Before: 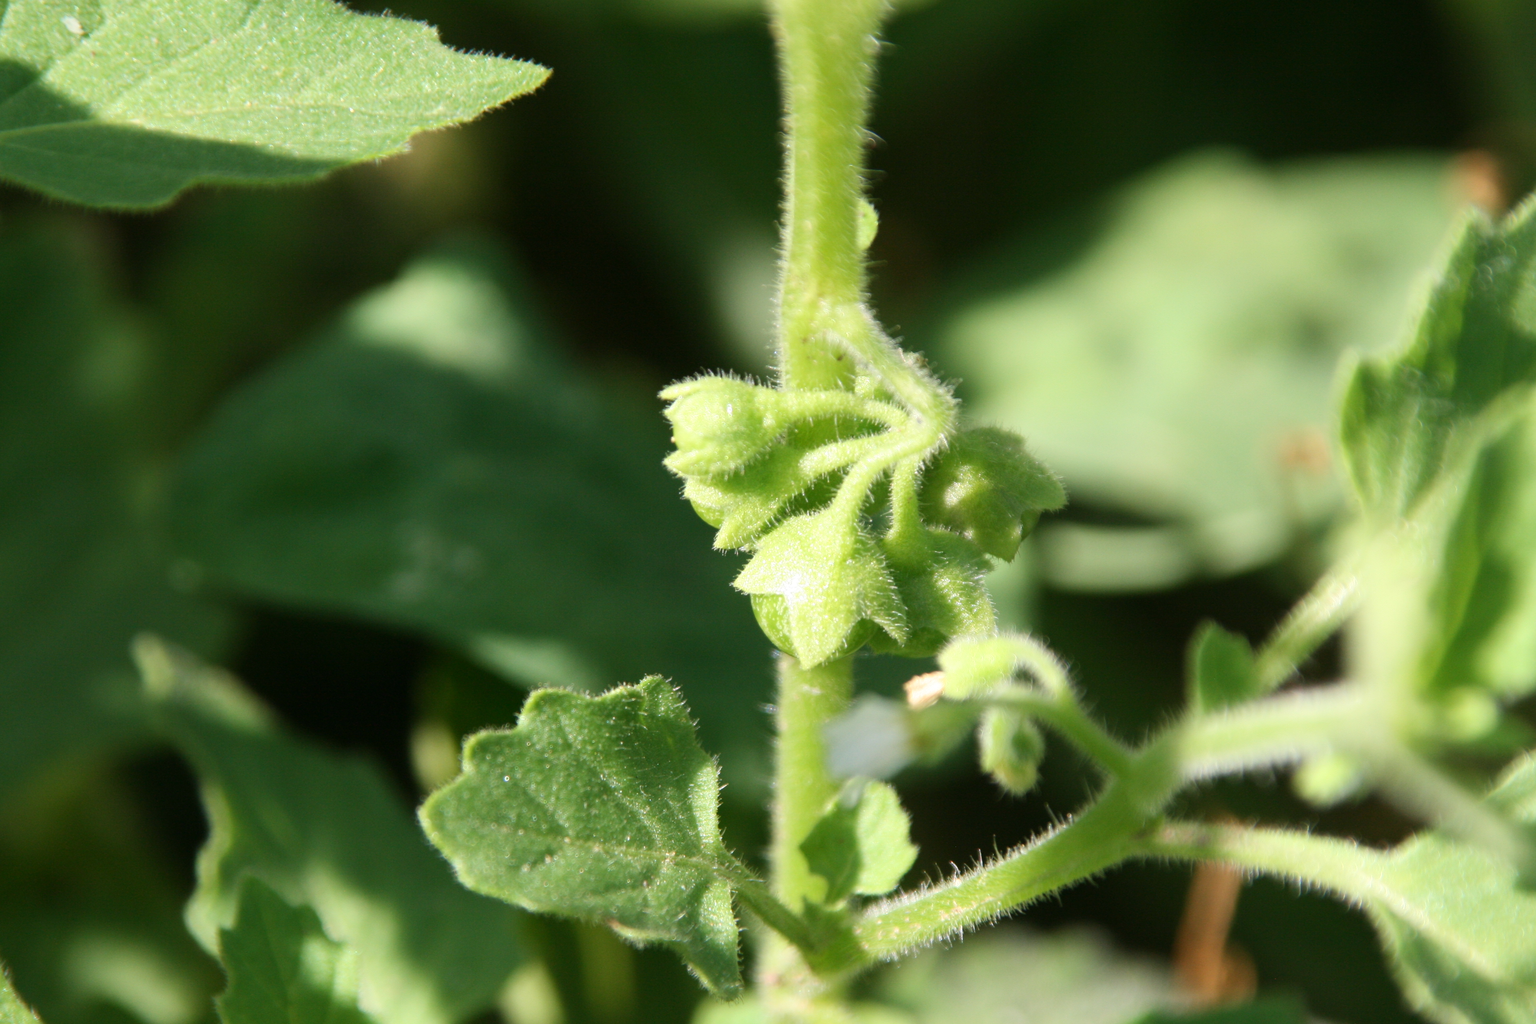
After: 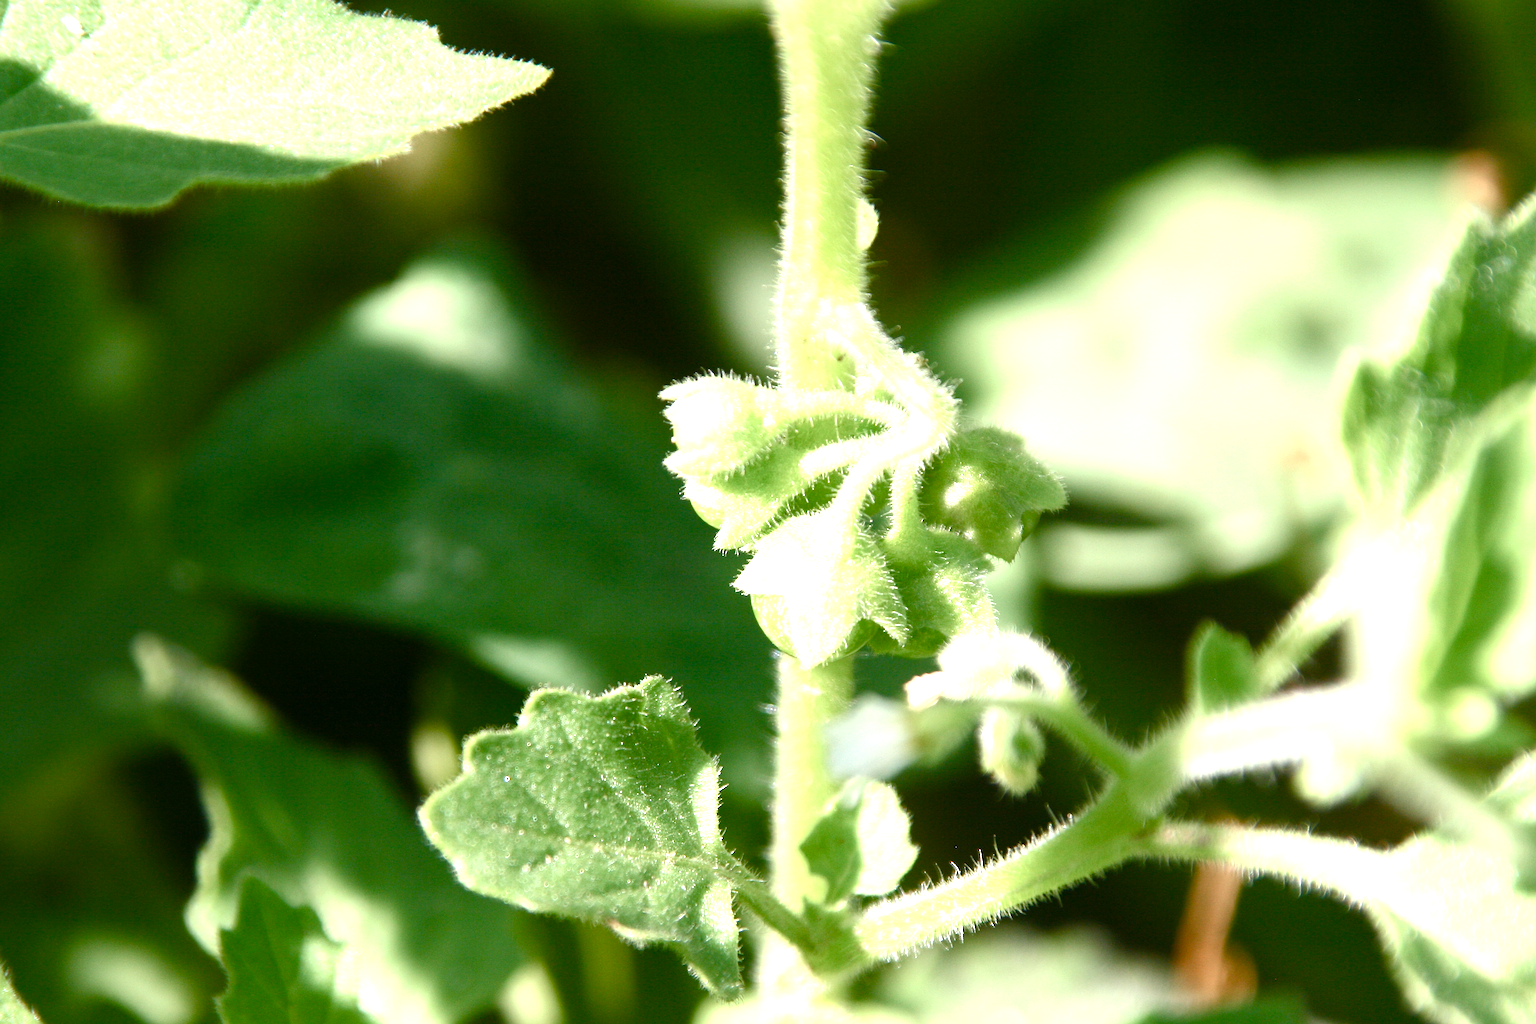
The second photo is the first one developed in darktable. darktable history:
tone equalizer: -8 EV -1.06 EV, -7 EV -1.03 EV, -6 EV -0.906 EV, -5 EV -0.56 EV, -3 EV 0.585 EV, -2 EV 0.875 EV, -1 EV 1.01 EV, +0 EV 1.06 EV, smoothing diameter 24.95%, edges refinement/feathering 6.57, preserve details guided filter
color correction: highlights a* -0.177, highlights b* -0.1
sharpen: on, module defaults
color balance rgb: perceptual saturation grading › global saturation 20%, perceptual saturation grading › highlights -50.562%, perceptual saturation grading › shadows 30.999%, global vibrance 20%
